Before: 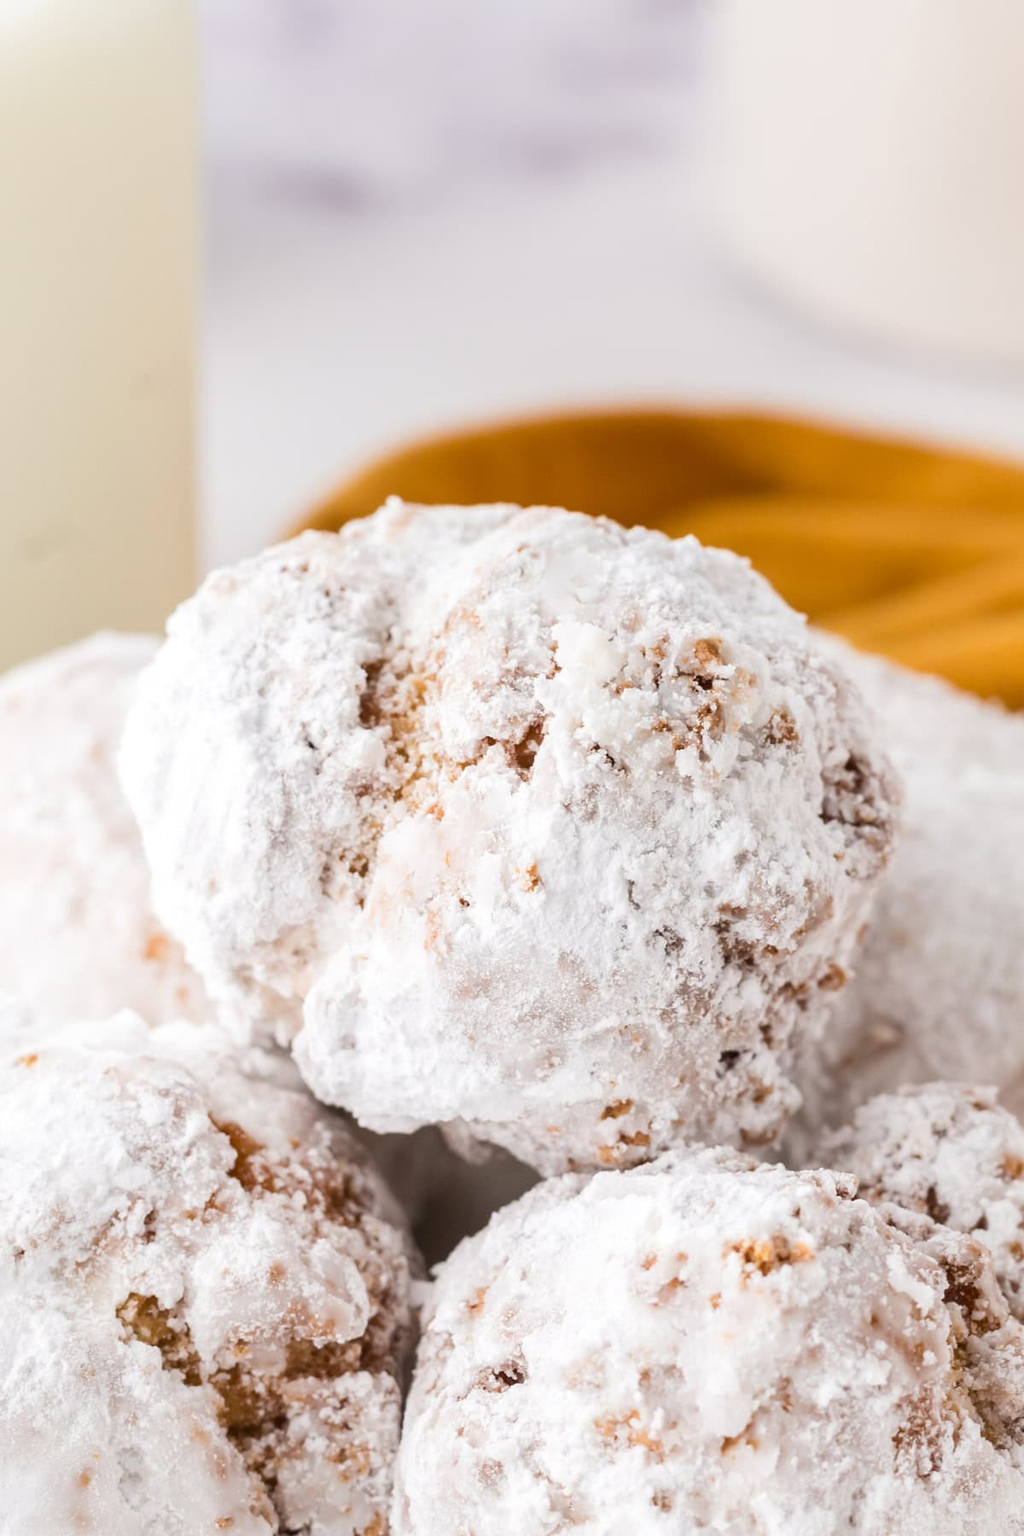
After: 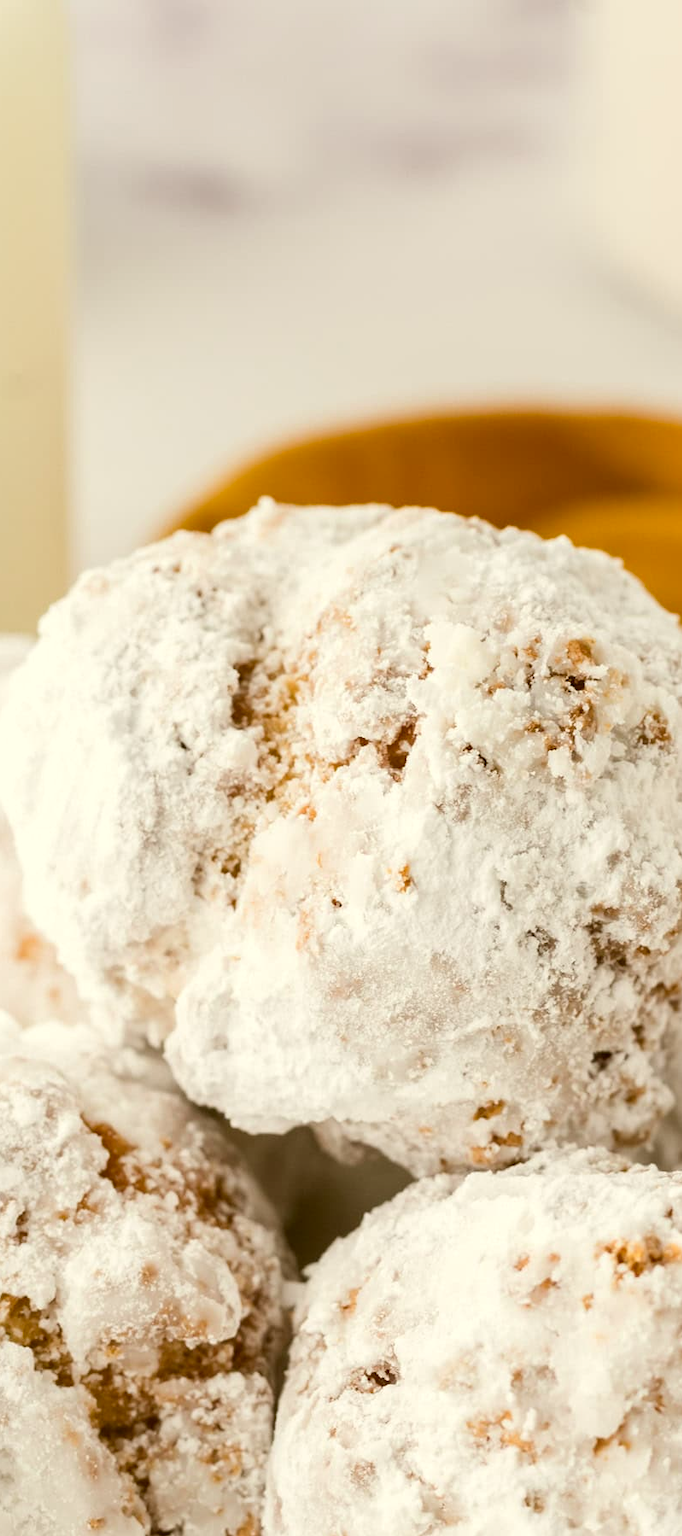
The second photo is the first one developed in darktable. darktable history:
crop and rotate: left 12.528%, right 20.809%
color correction: highlights a* -1.26, highlights b* 10.61, shadows a* 0.873, shadows b* 19.47
